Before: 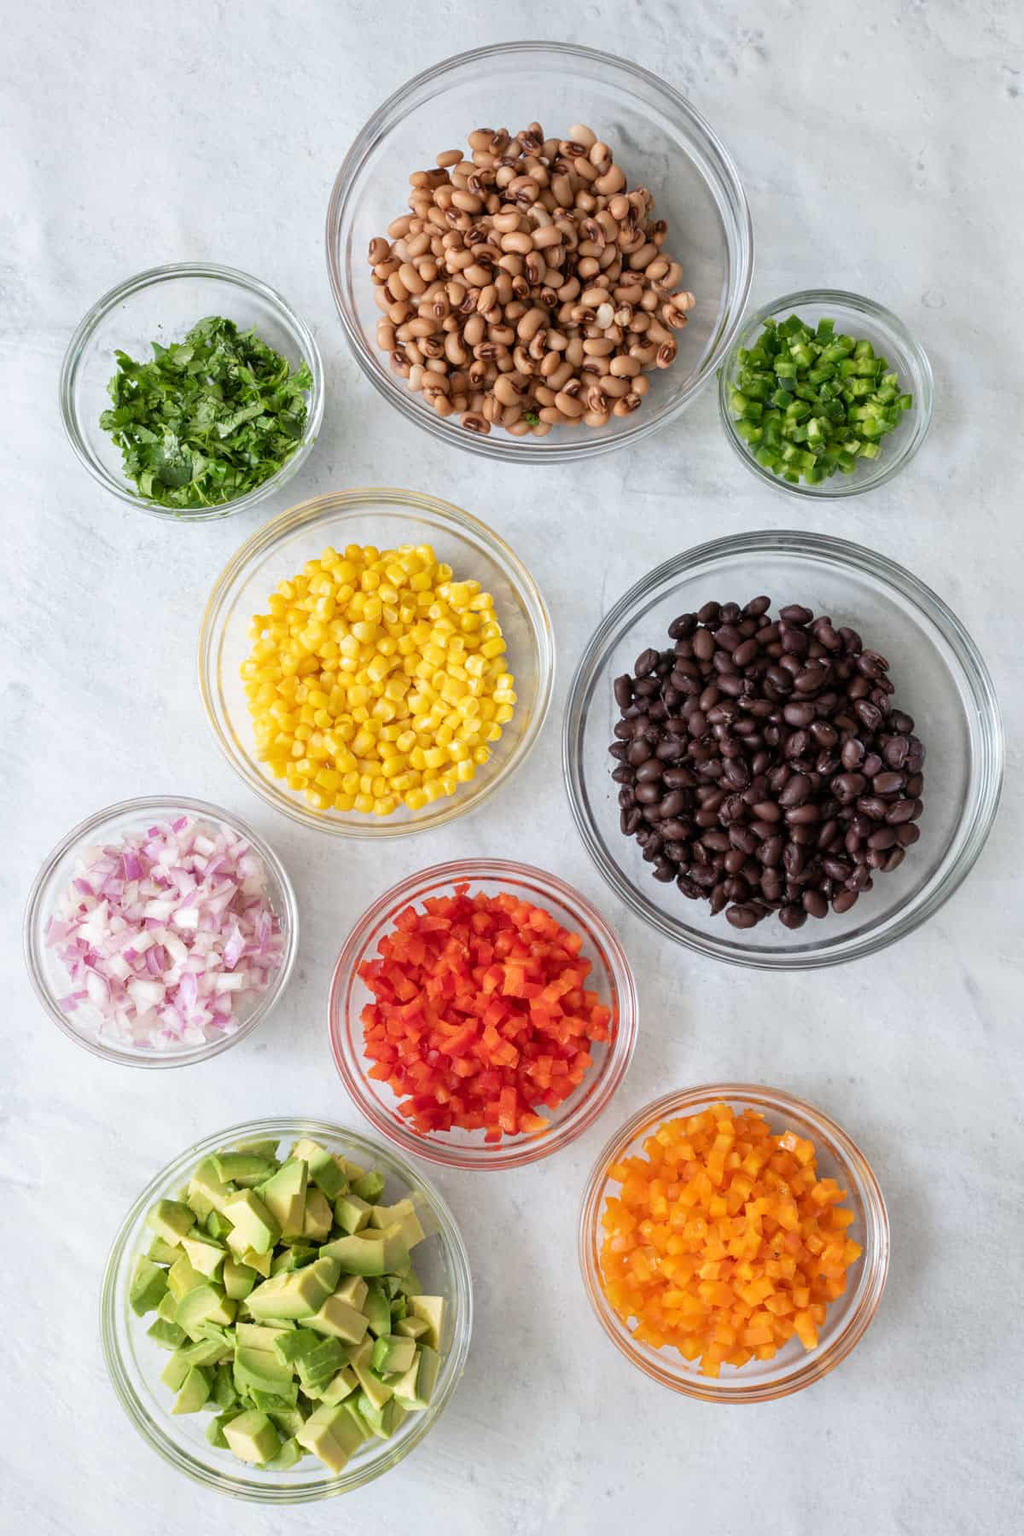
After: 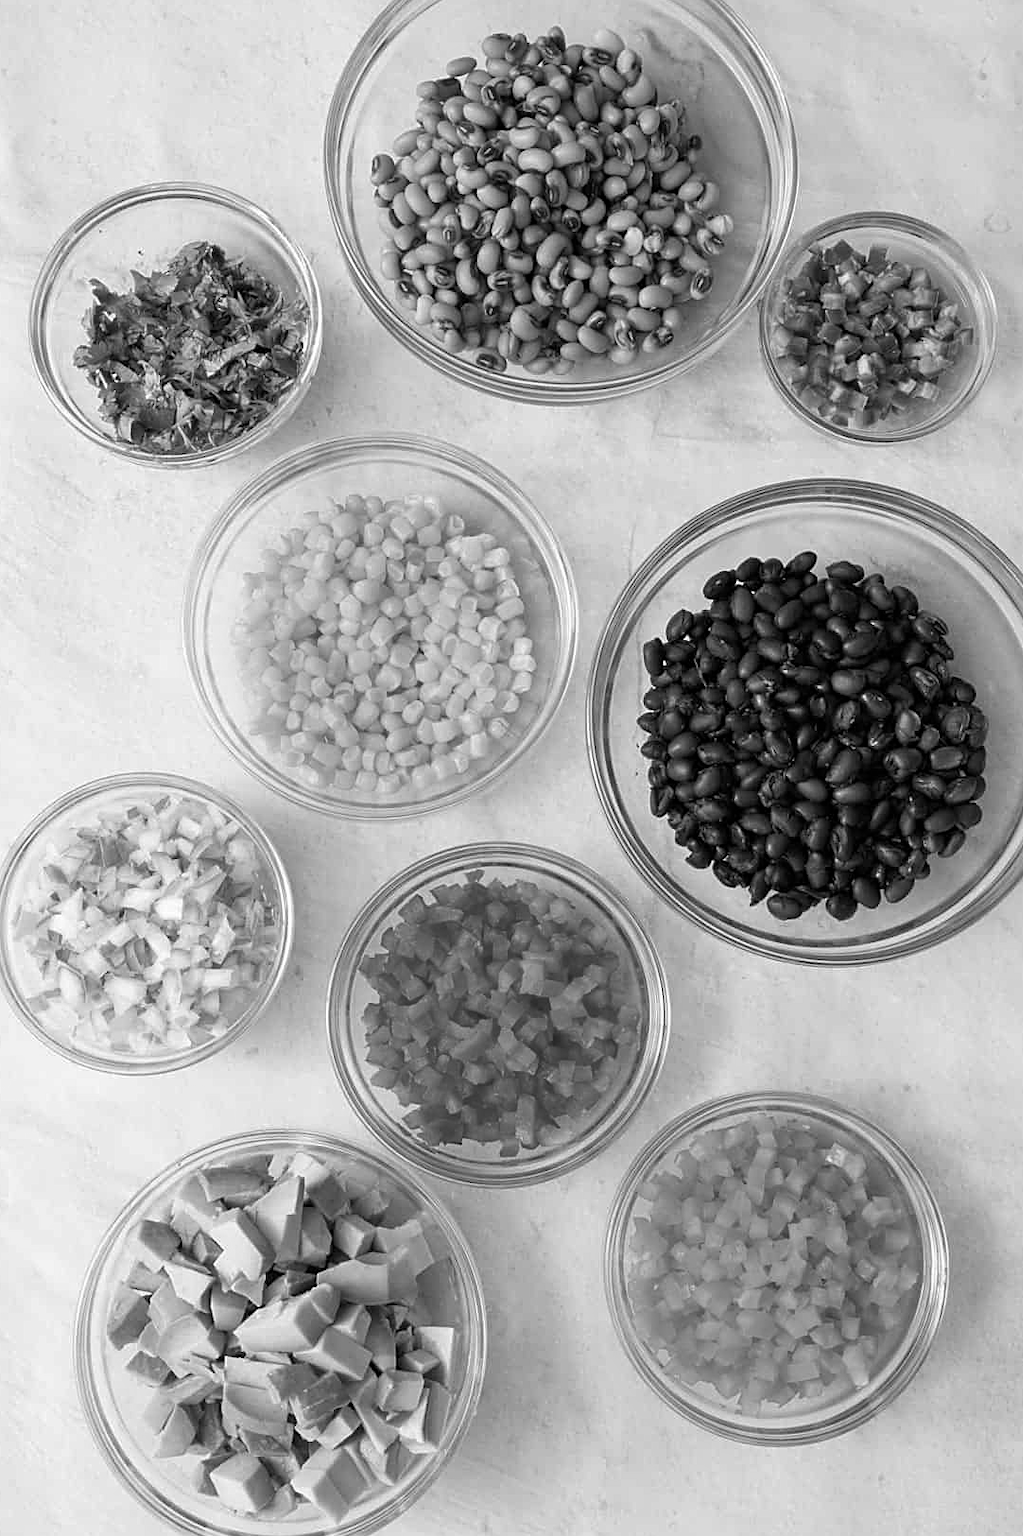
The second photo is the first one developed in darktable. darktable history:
monochrome: size 1
crop: left 3.305%, top 6.436%, right 6.389%, bottom 3.258%
sharpen: on, module defaults
base curve: curves: ch0 [(0, 0) (0.303, 0.277) (1, 1)]
